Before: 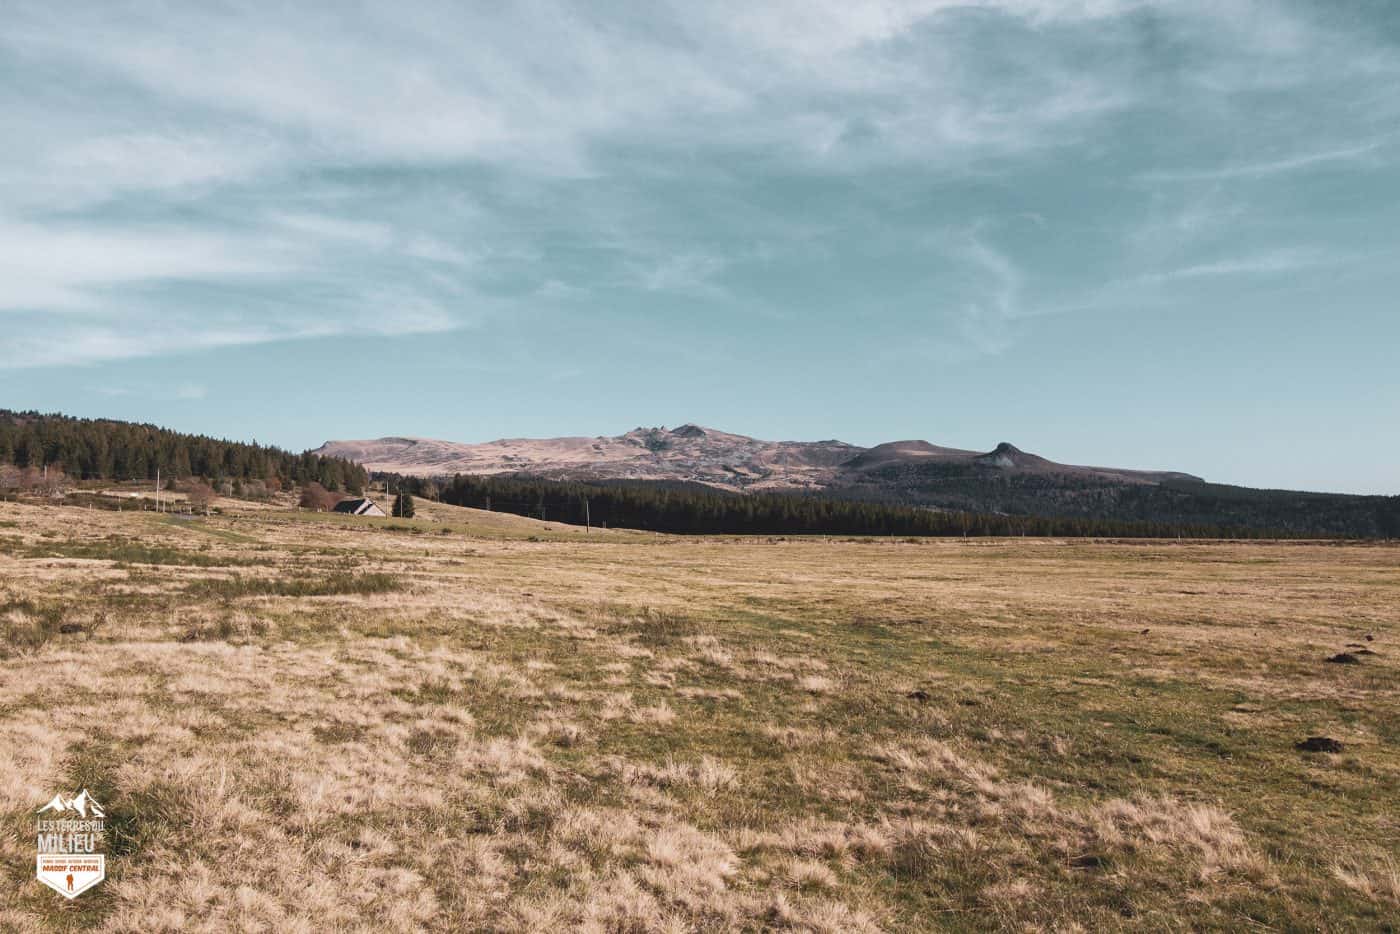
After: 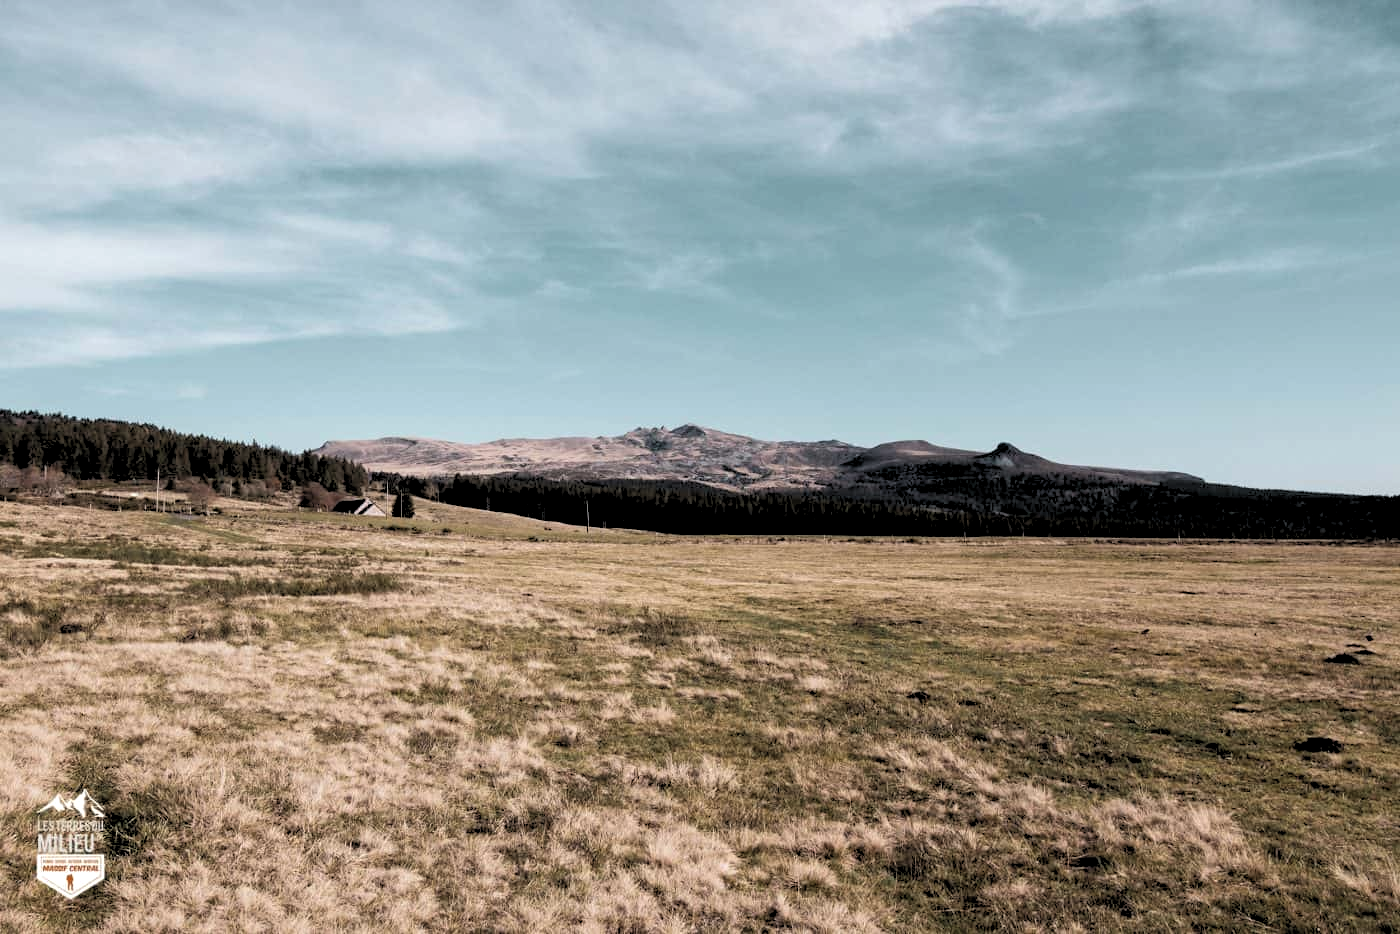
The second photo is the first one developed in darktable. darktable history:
color zones: curves: ch1 [(0, 0.469) (0.01, 0.469) (0.12, 0.446) (0.248, 0.469) (0.5, 0.5) (0.748, 0.5) (0.99, 0.469) (1, 0.469)]
rgb levels: levels [[0.034, 0.472, 0.904], [0, 0.5, 1], [0, 0.5, 1]]
